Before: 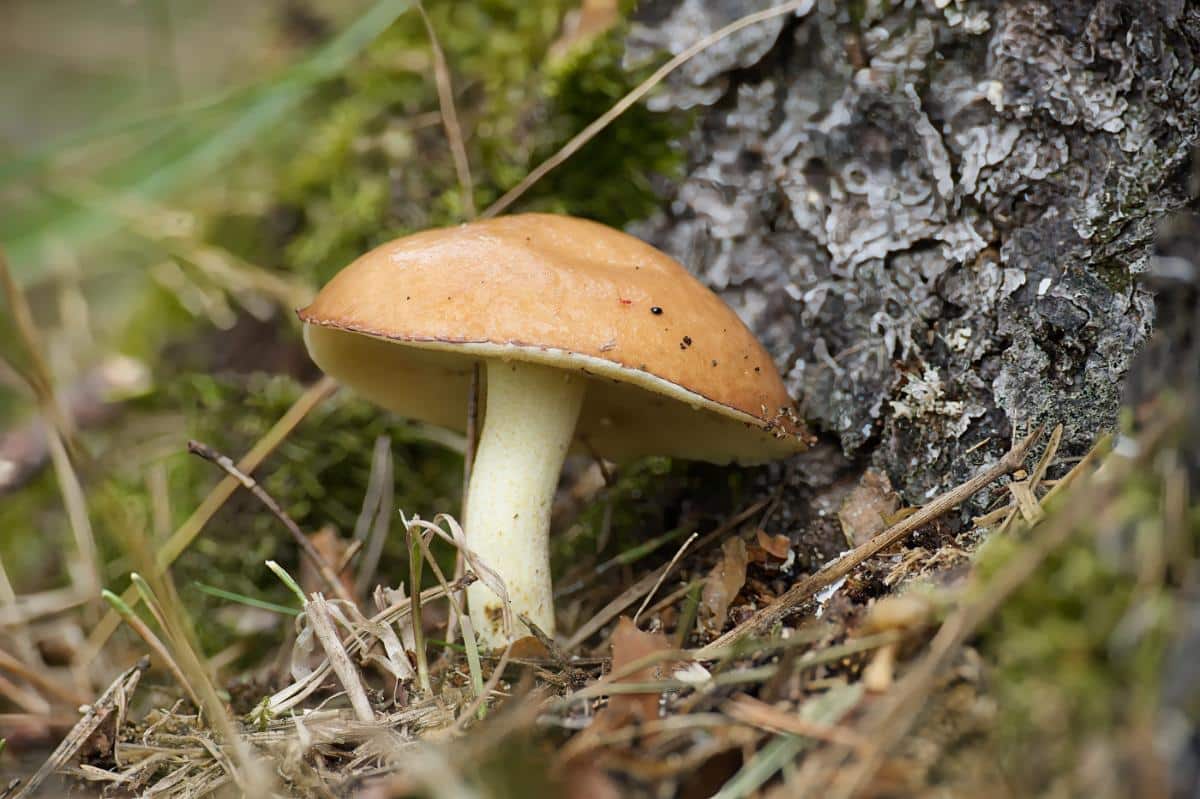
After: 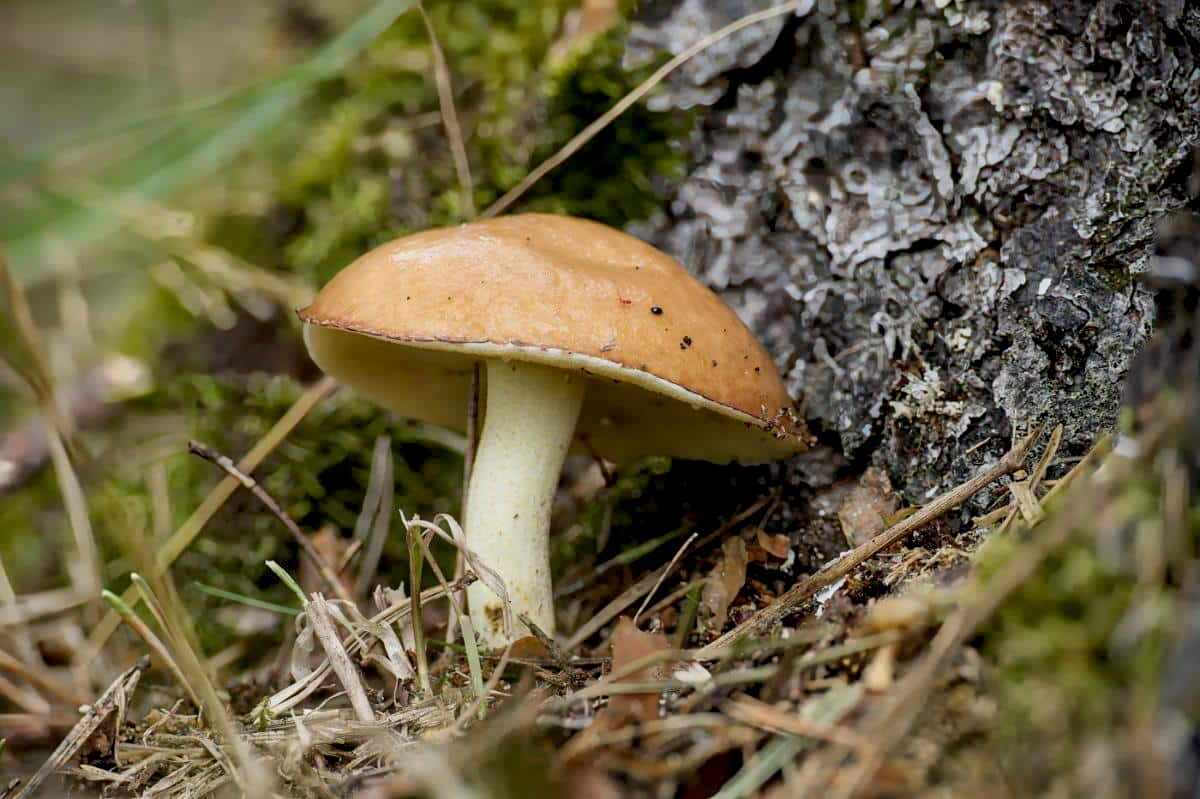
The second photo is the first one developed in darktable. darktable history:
local contrast: on, module defaults
exposure: black level correction 0.009, exposure -0.164 EV, compensate exposure bias true, compensate highlight preservation false
